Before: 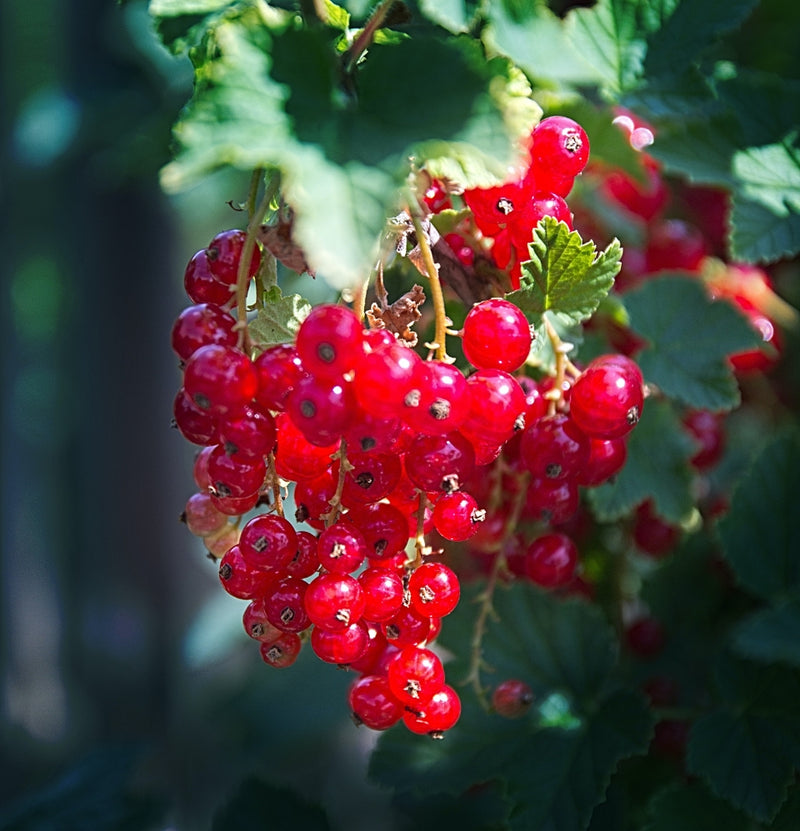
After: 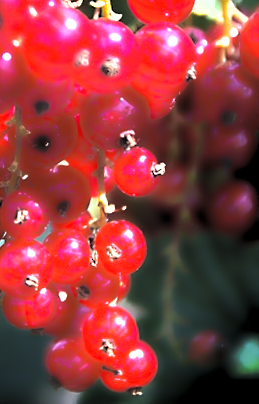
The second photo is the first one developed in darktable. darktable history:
crop: left 40.878%, top 39.176%, right 25.993%, bottom 3.081%
white balance: red 0.978, blue 0.999
rotate and perspective: rotation -5°, crop left 0.05, crop right 0.952, crop top 0.11, crop bottom 0.89
tone equalizer: -8 EV -0.75 EV, -7 EV -0.7 EV, -6 EV -0.6 EV, -5 EV -0.4 EV, -3 EV 0.4 EV, -2 EV 0.6 EV, -1 EV 0.7 EV, +0 EV 0.75 EV, edges refinement/feathering 500, mask exposure compensation -1.57 EV, preserve details no
lowpass: radius 4, soften with bilateral filter, unbound 0
shadows and highlights: on, module defaults
contrast brightness saturation: brightness 0.15
levels: levels [0.182, 0.542, 0.902]
